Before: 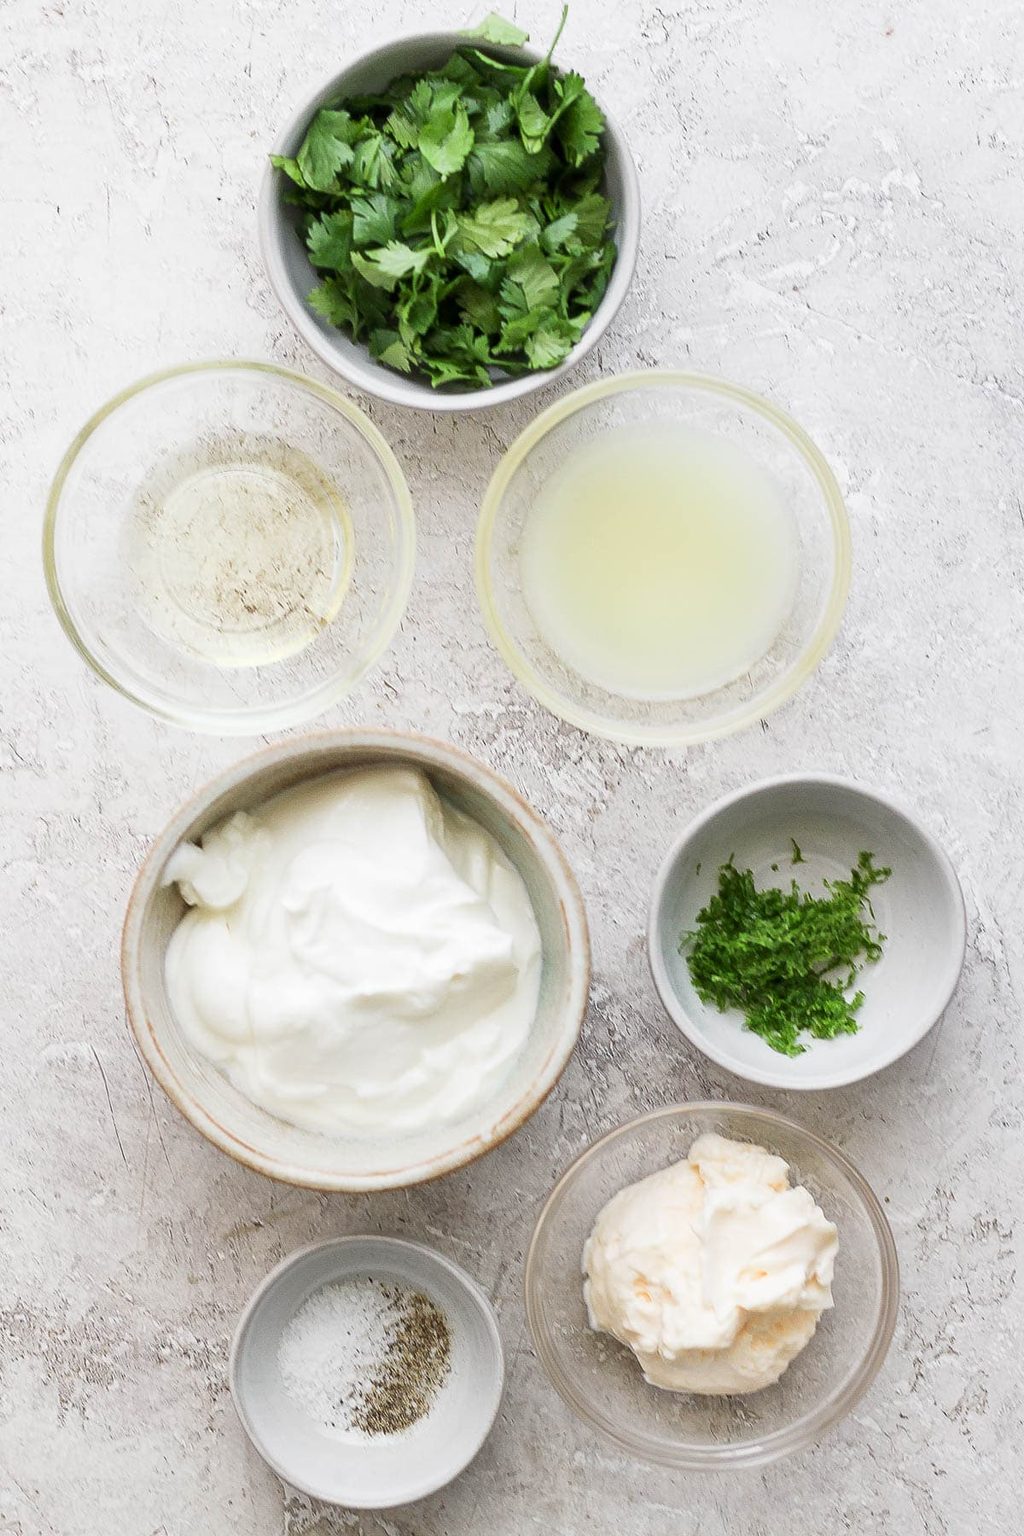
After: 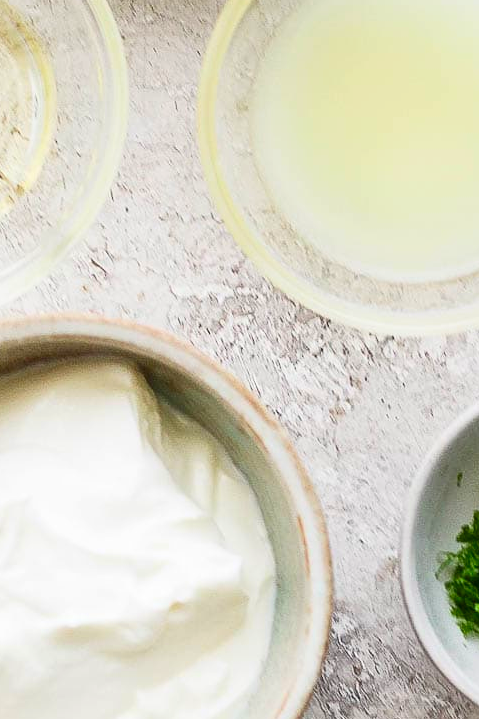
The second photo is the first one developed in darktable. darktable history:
contrast brightness saturation: contrast 0.16, saturation 0.32
crop: left 30%, top 30%, right 30%, bottom 30%
